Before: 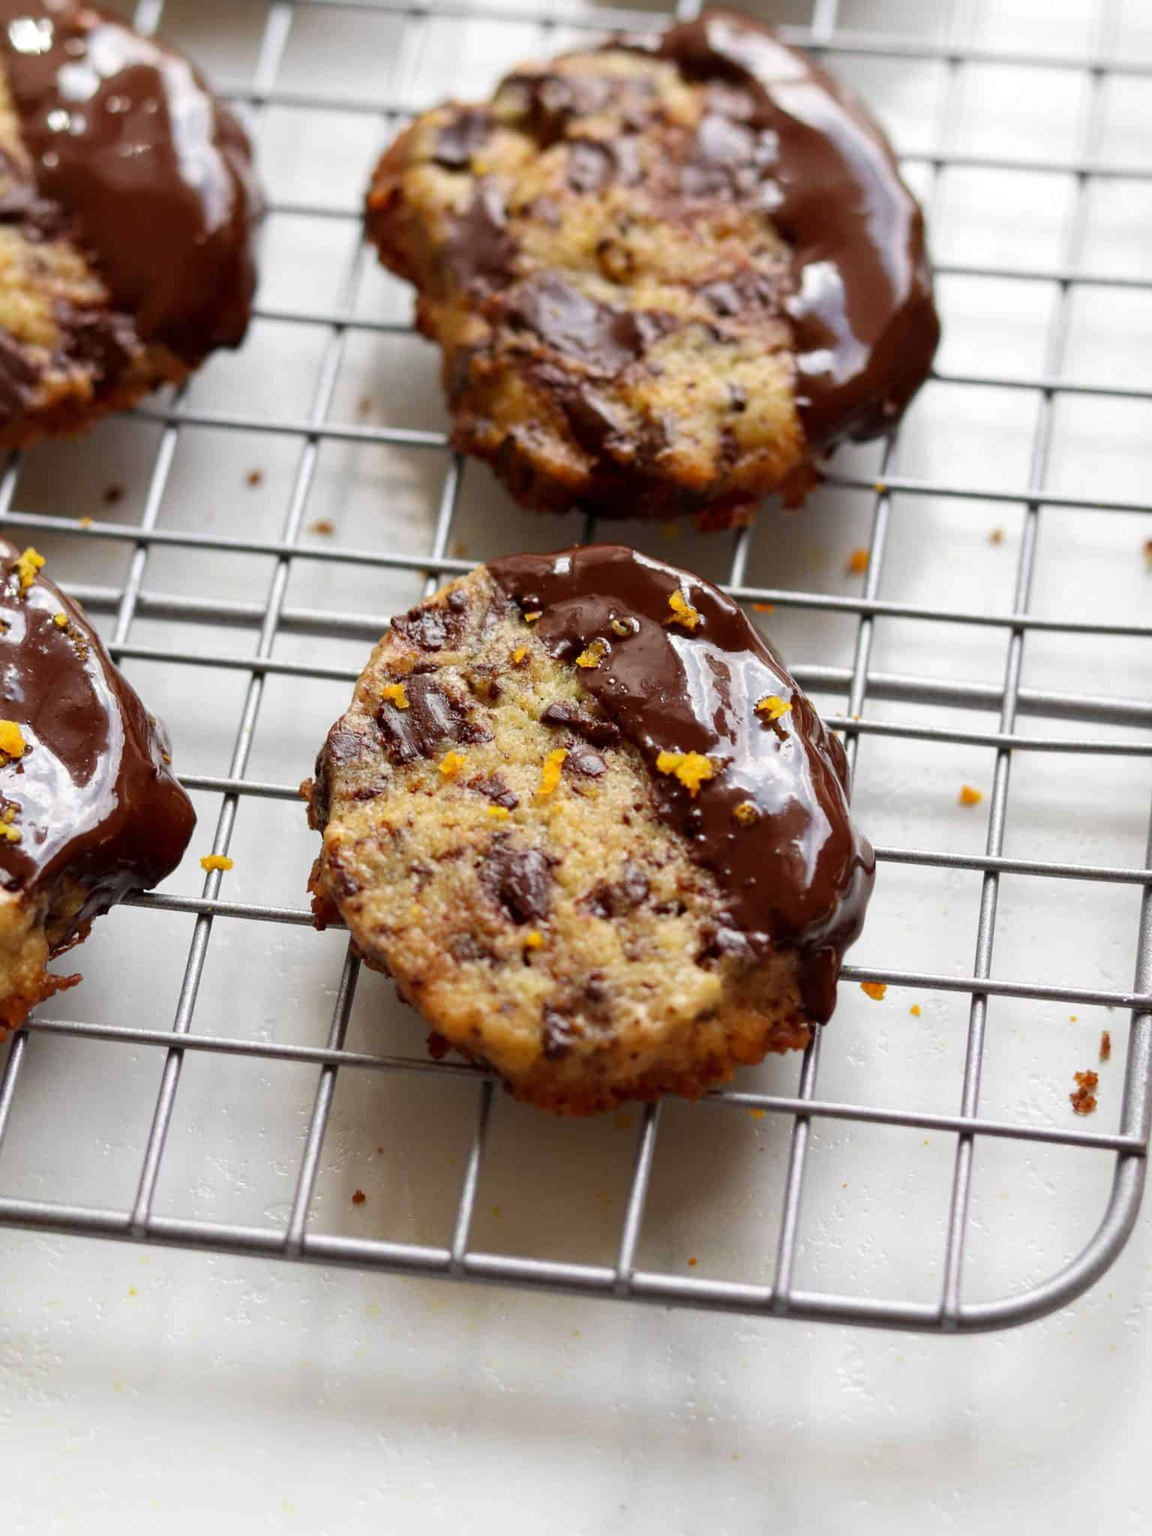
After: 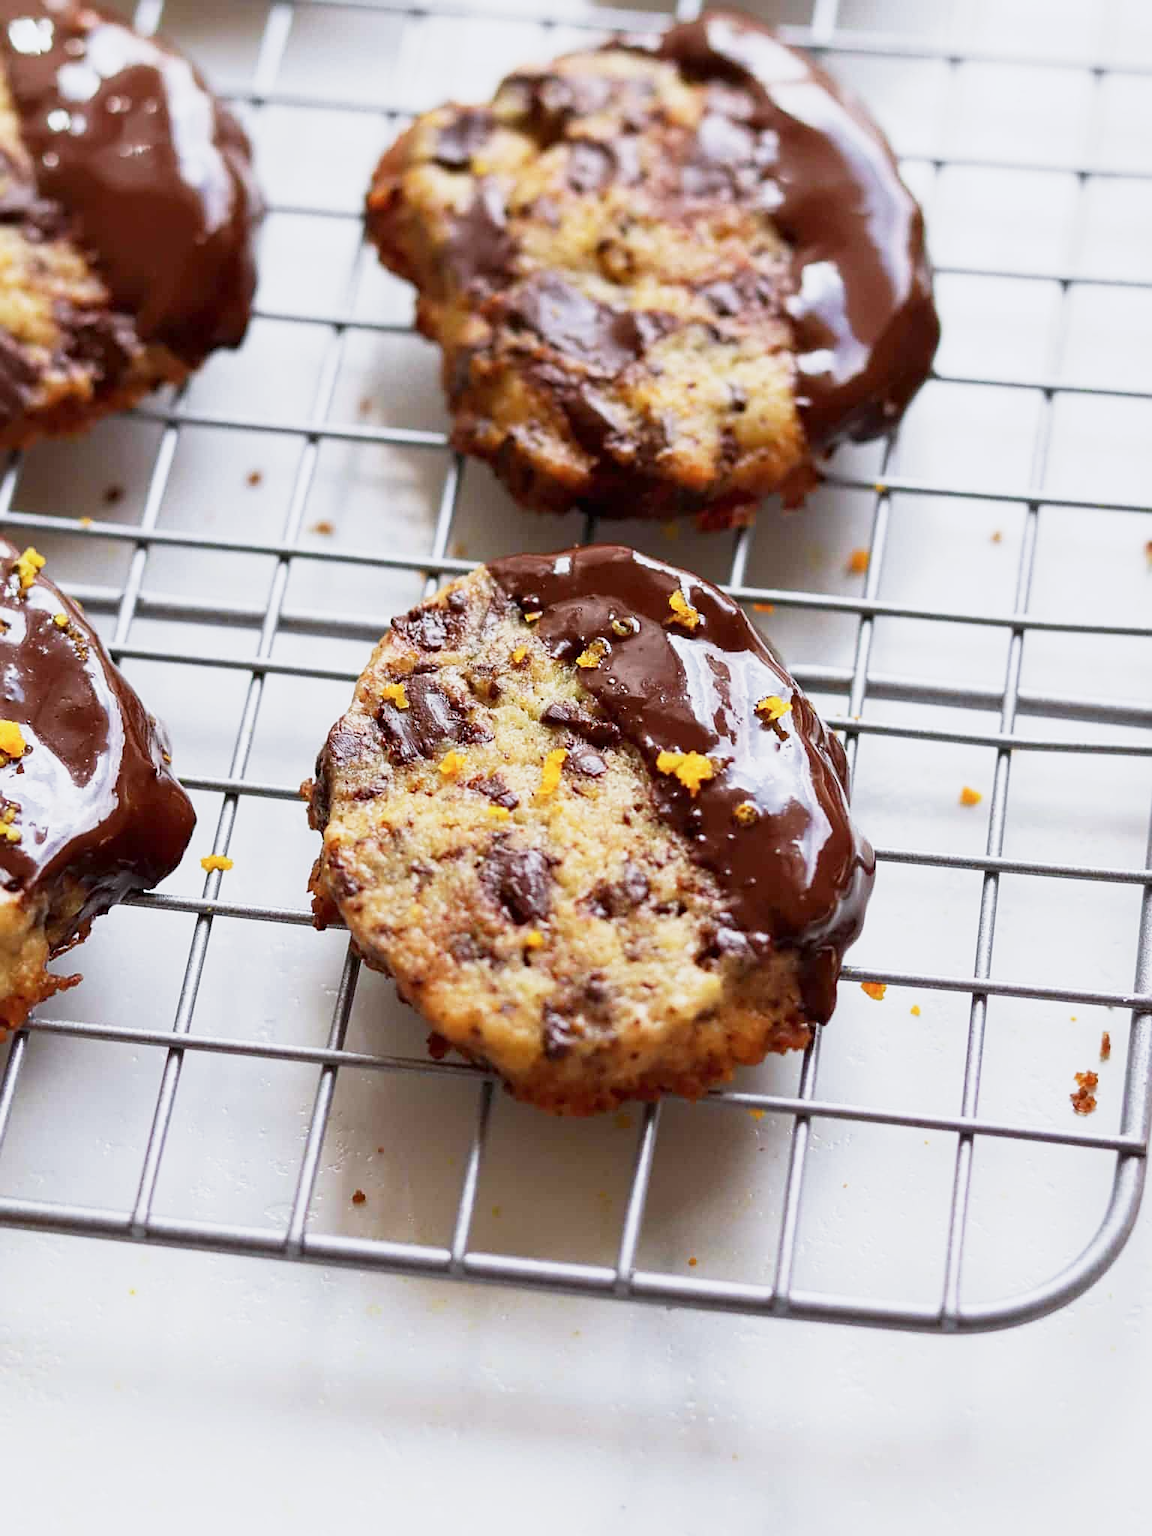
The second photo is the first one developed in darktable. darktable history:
color calibration: illuminant as shot in camera, x 0.358, y 0.373, temperature 4628.91 K
base curve: curves: ch0 [(0, 0) (0.088, 0.125) (0.176, 0.251) (0.354, 0.501) (0.613, 0.749) (1, 0.877)], preserve colors none
sharpen: on, module defaults
